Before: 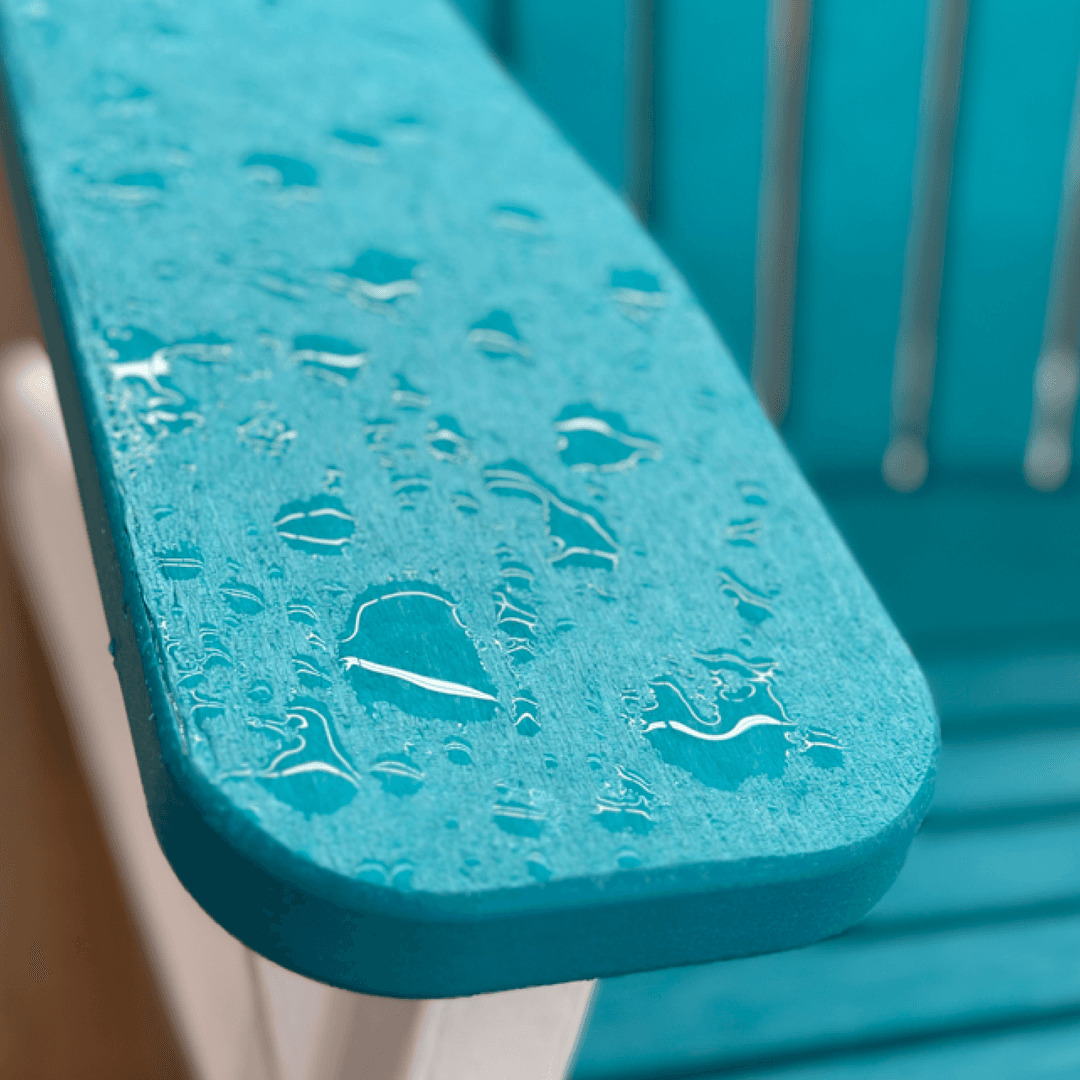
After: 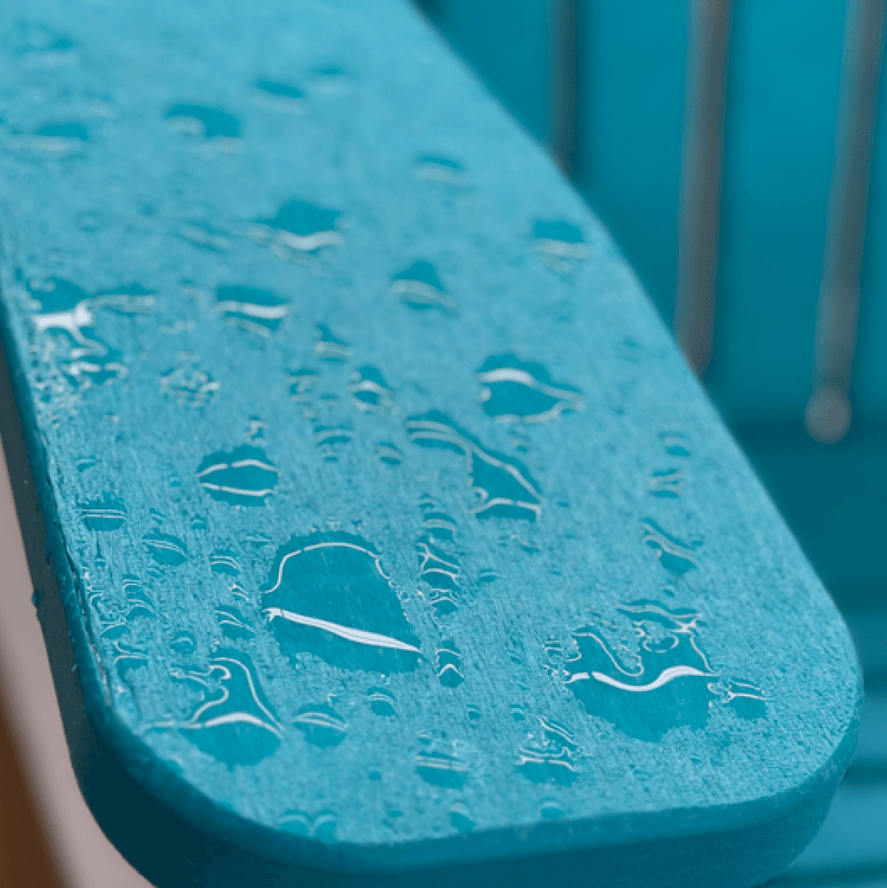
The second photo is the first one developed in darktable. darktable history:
white balance: red 0.984, blue 1.059
exposure: exposure -0.36 EV, compensate highlight preservation false
crop and rotate: left 7.196%, top 4.574%, right 10.605%, bottom 13.178%
